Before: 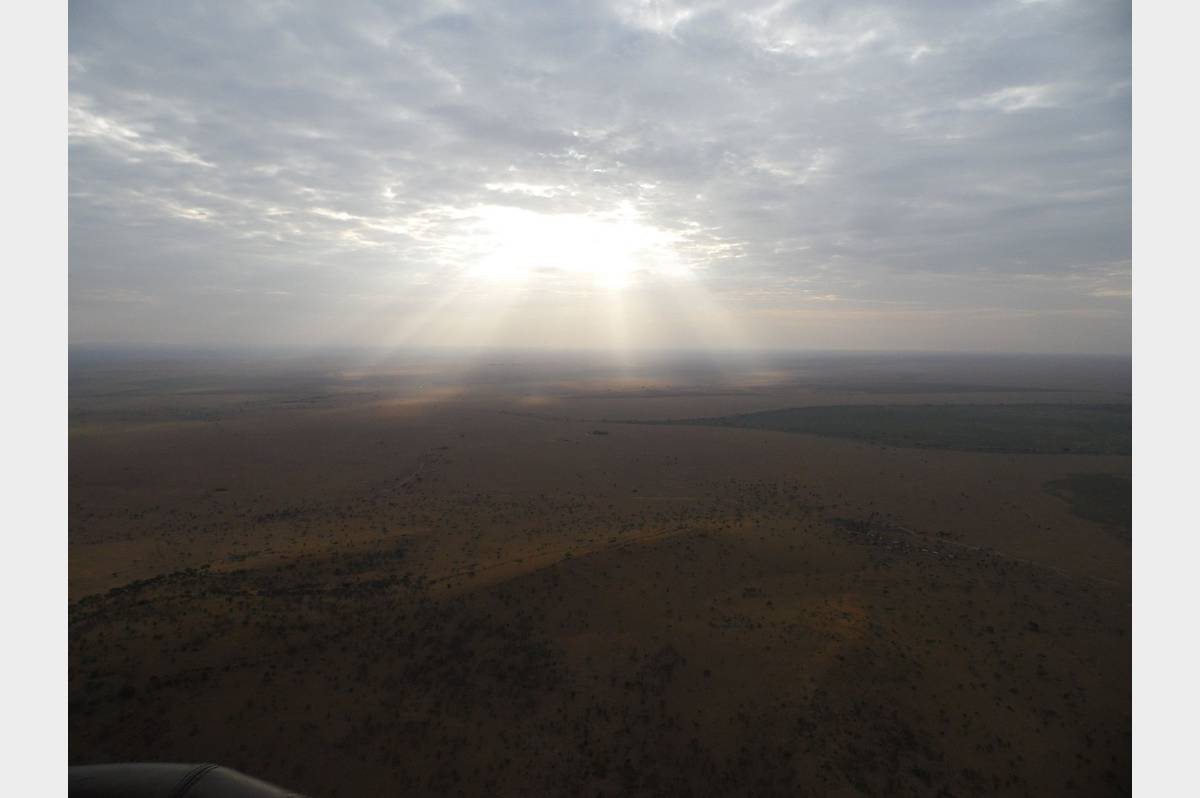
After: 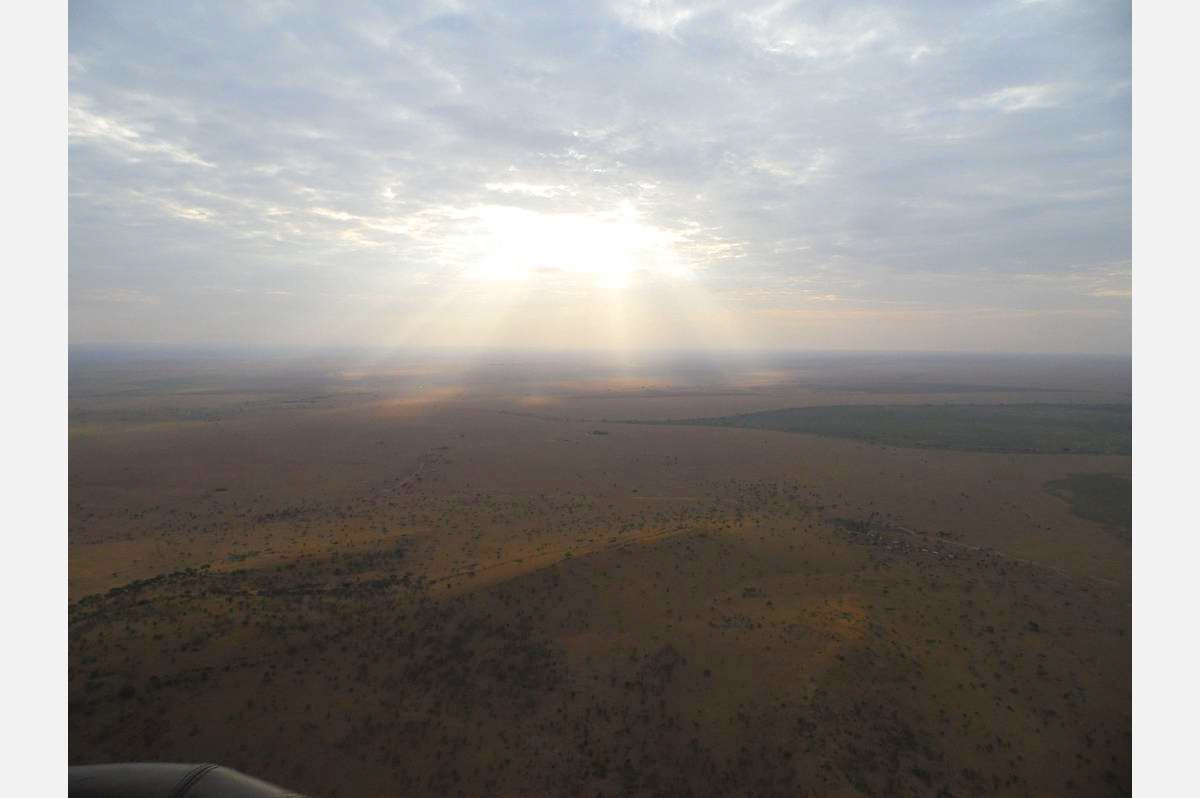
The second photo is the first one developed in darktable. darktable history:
contrast brightness saturation: contrast 0.066, brightness 0.177, saturation 0.419
